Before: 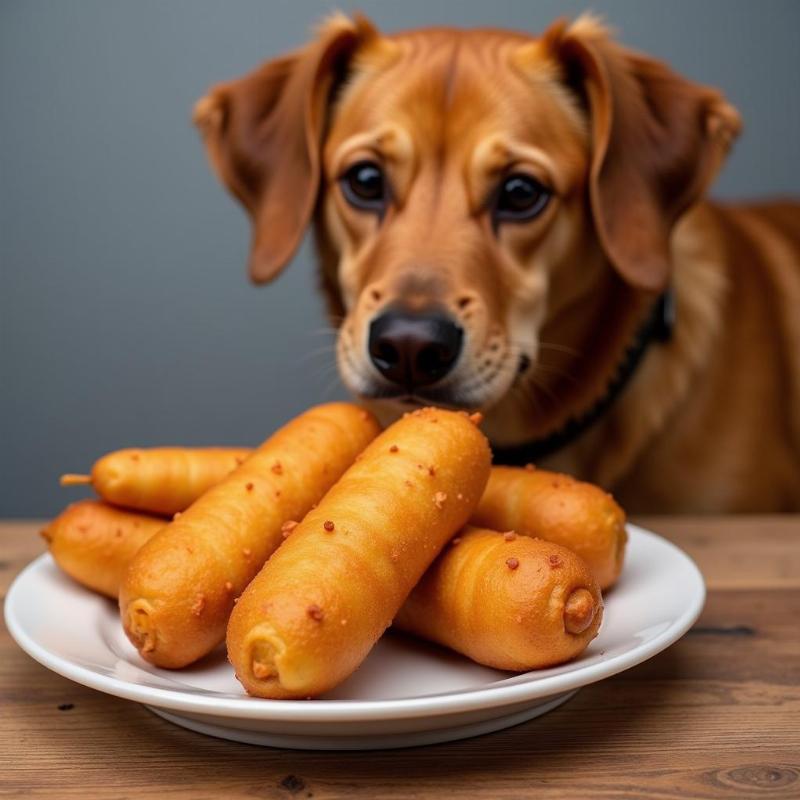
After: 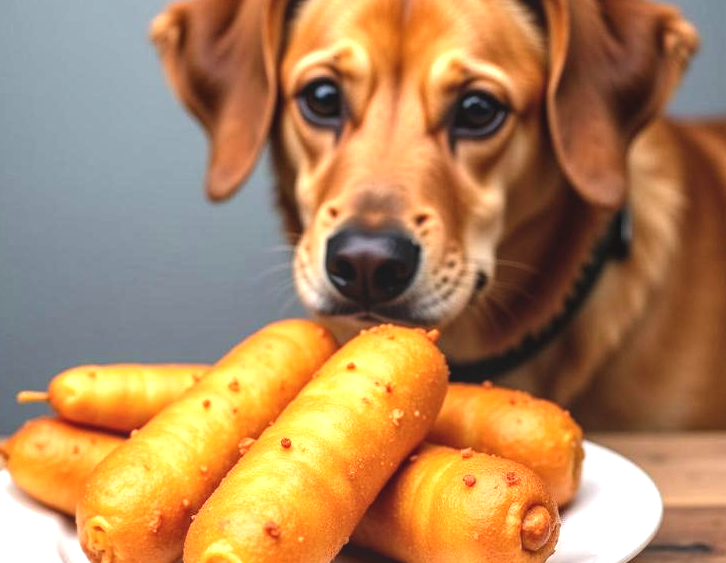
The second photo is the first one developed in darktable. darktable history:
local contrast: on, module defaults
shadows and highlights: shadows 62.14, white point adjustment 0.335, highlights -34.63, compress 83.53%, highlights color adjustment 49.8%
crop: left 5.473%, top 10.43%, right 3.769%, bottom 19.175%
exposure: black level correction -0.005, exposure 1.008 EV, compensate highlight preservation false
